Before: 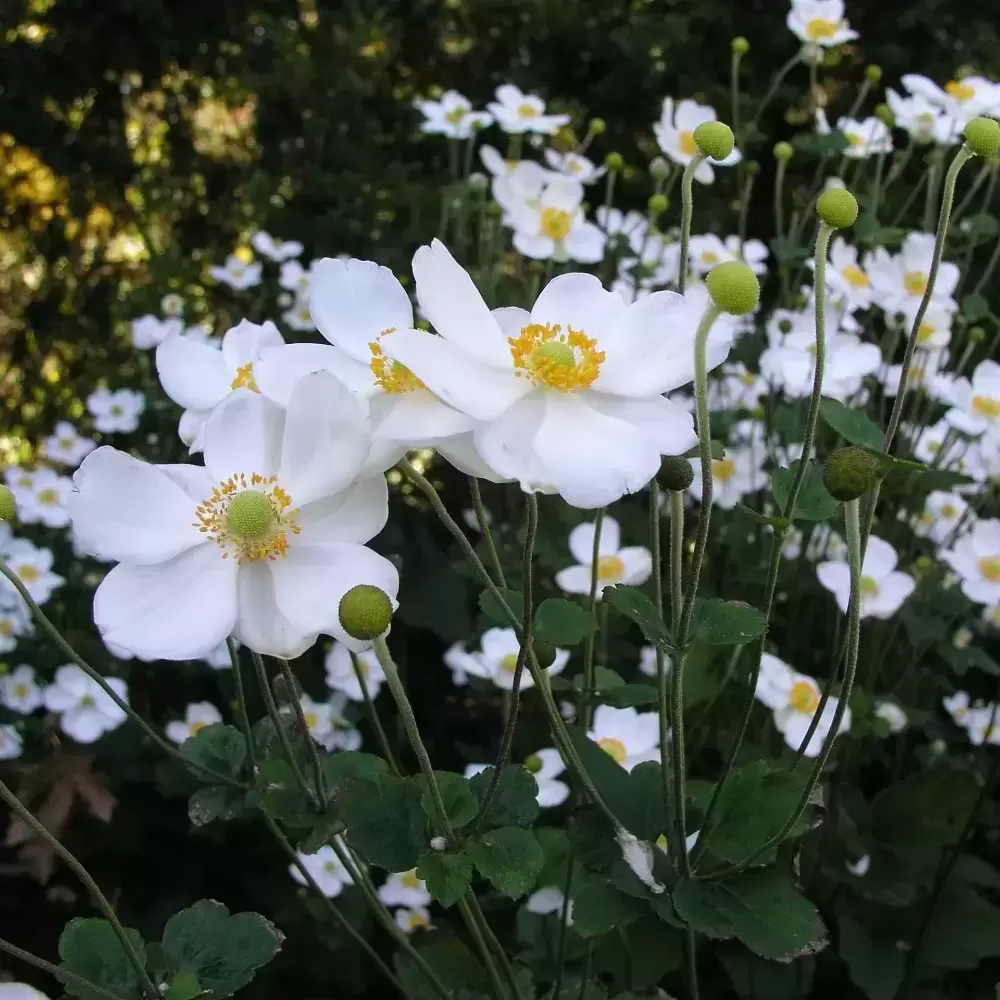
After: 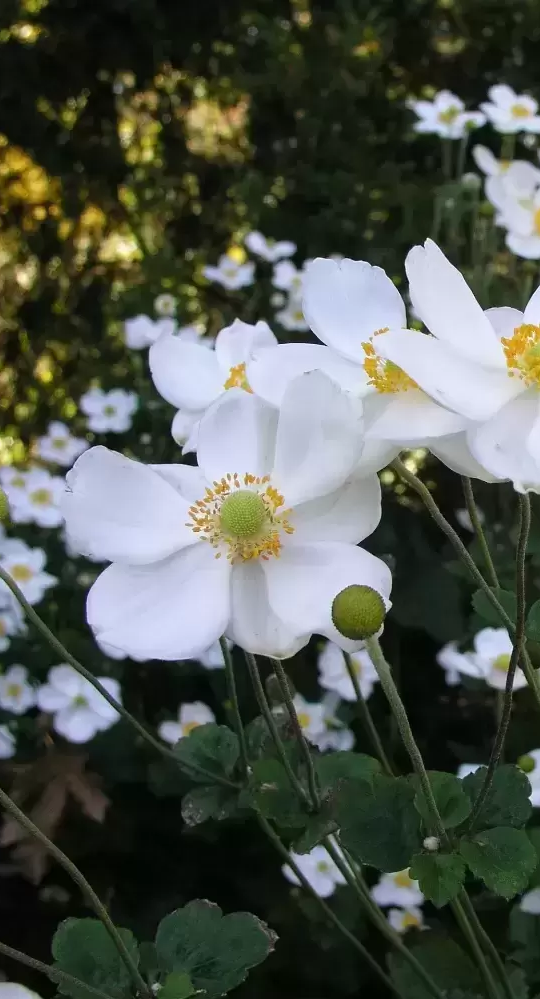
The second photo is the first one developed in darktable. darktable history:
crop: left 0.767%, right 45.152%, bottom 0.086%
